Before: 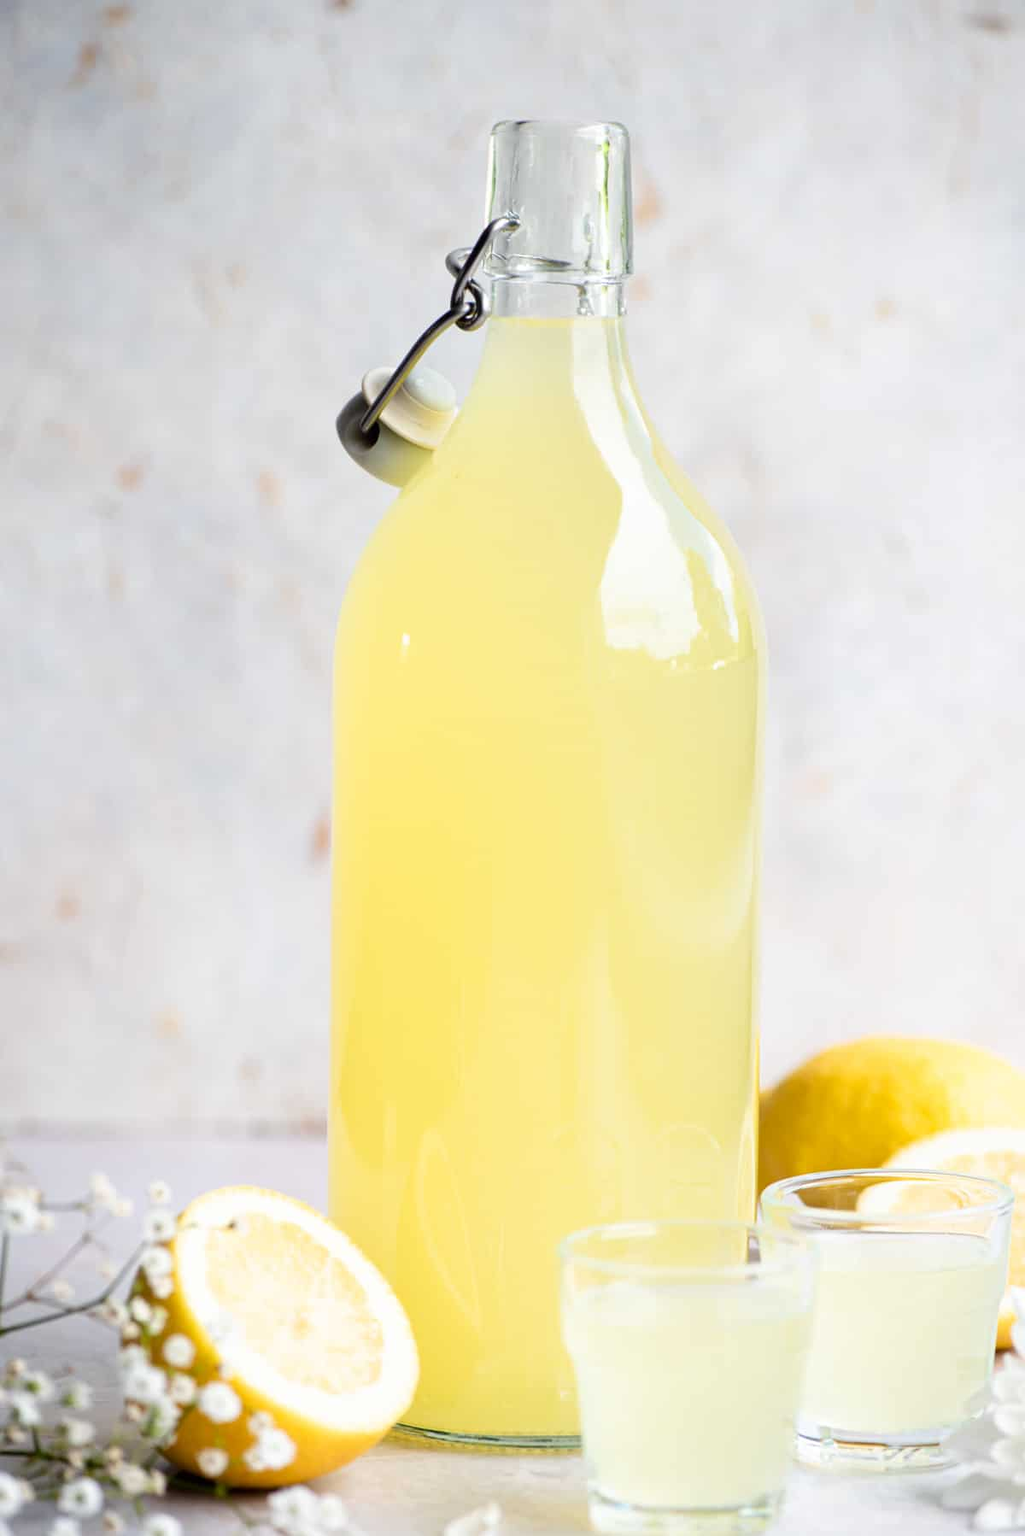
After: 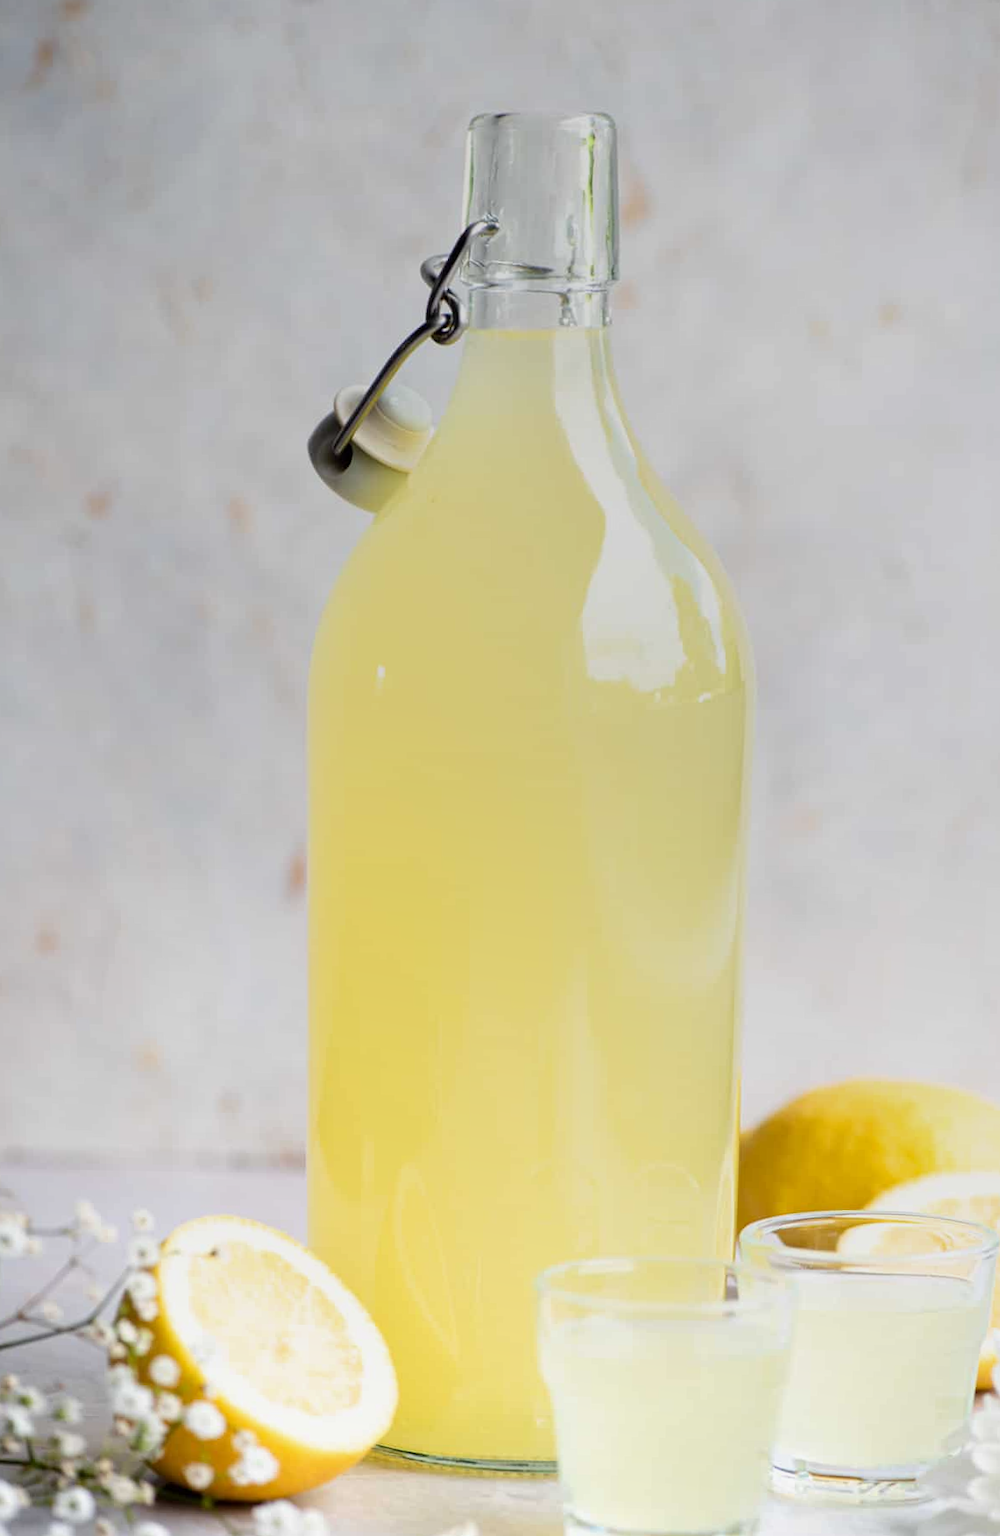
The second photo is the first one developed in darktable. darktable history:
white balance: emerald 1
rotate and perspective: rotation 0.074°, lens shift (vertical) 0.096, lens shift (horizontal) -0.041, crop left 0.043, crop right 0.952, crop top 0.024, crop bottom 0.979
graduated density: rotation 5.63°, offset 76.9
